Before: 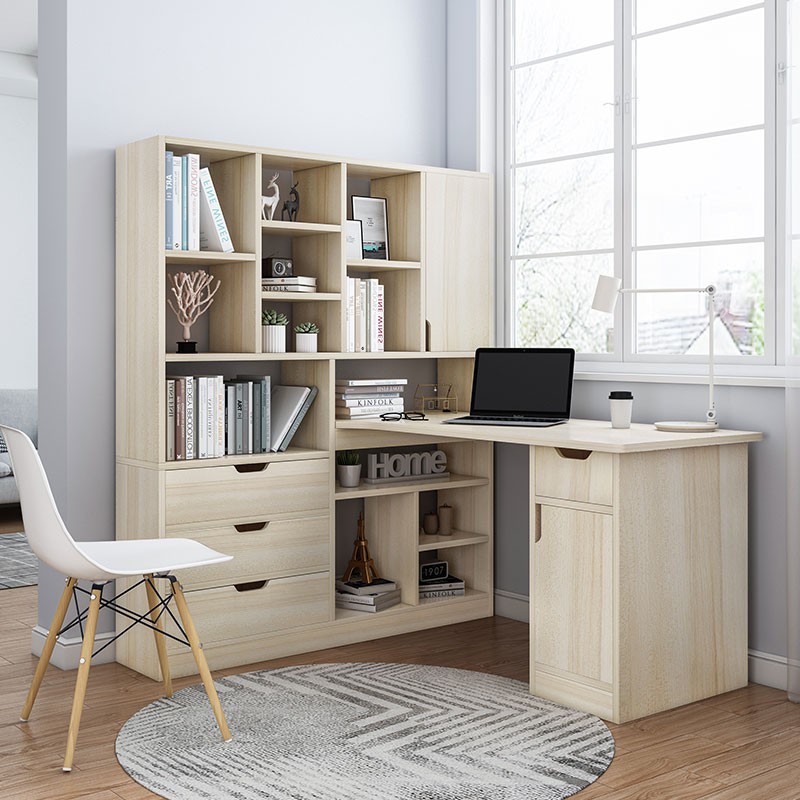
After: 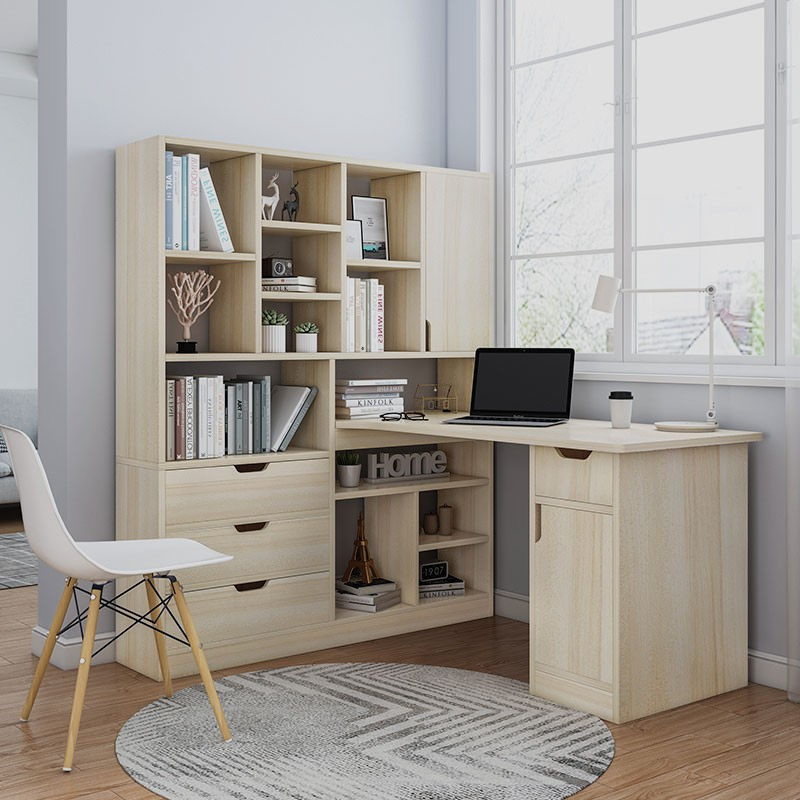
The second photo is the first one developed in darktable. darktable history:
exposure: exposure -0.462 EV, compensate highlight preservation false
contrast brightness saturation: contrast 0.03, brightness 0.06, saturation 0.13
white balance: emerald 1
